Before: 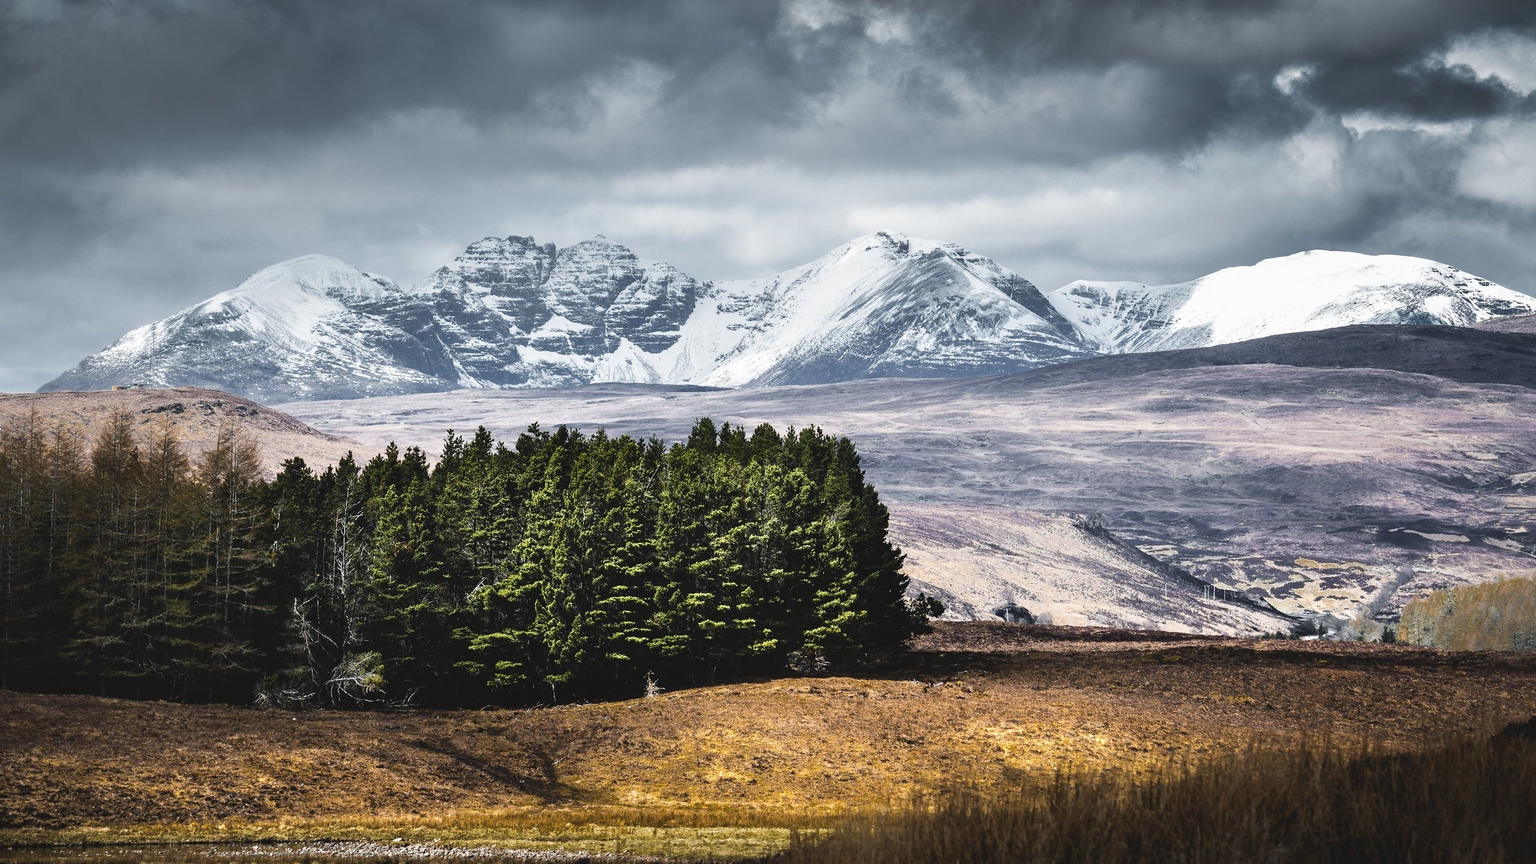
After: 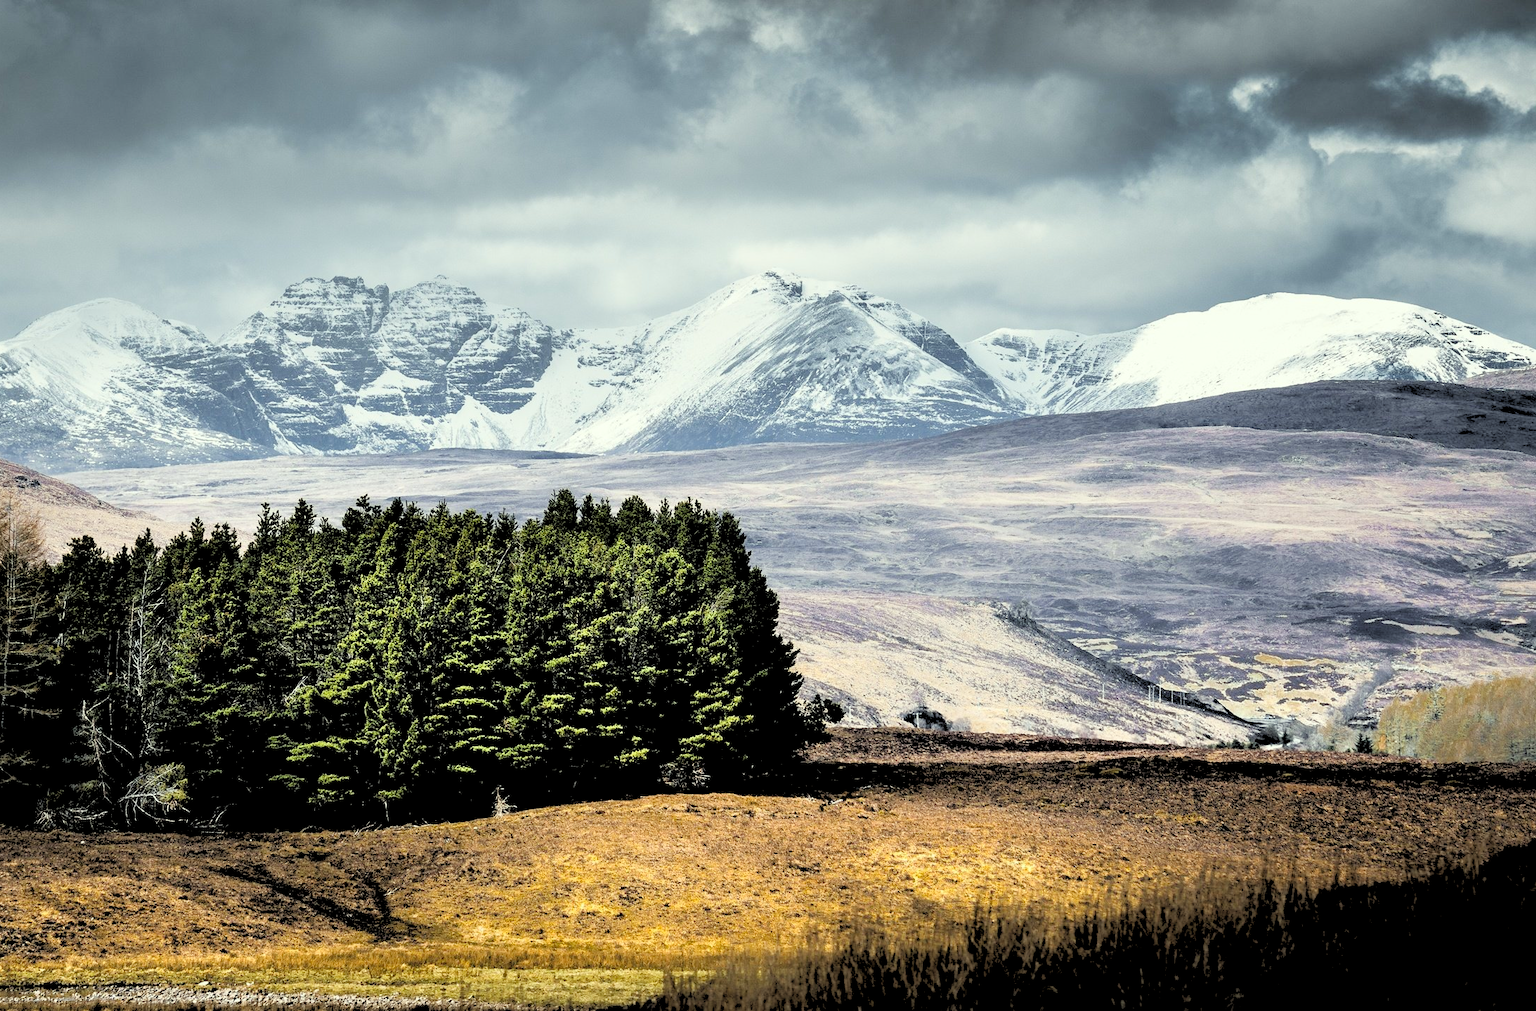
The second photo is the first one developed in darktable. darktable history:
rgb levels: levels [[0.027, 0.429, 0.996], [0, 0.5, 1], [0, 0.5, 1]]
crop and rotate: left 14.584%
color correction: highlights a* -4.28, highlights b* 6.53
